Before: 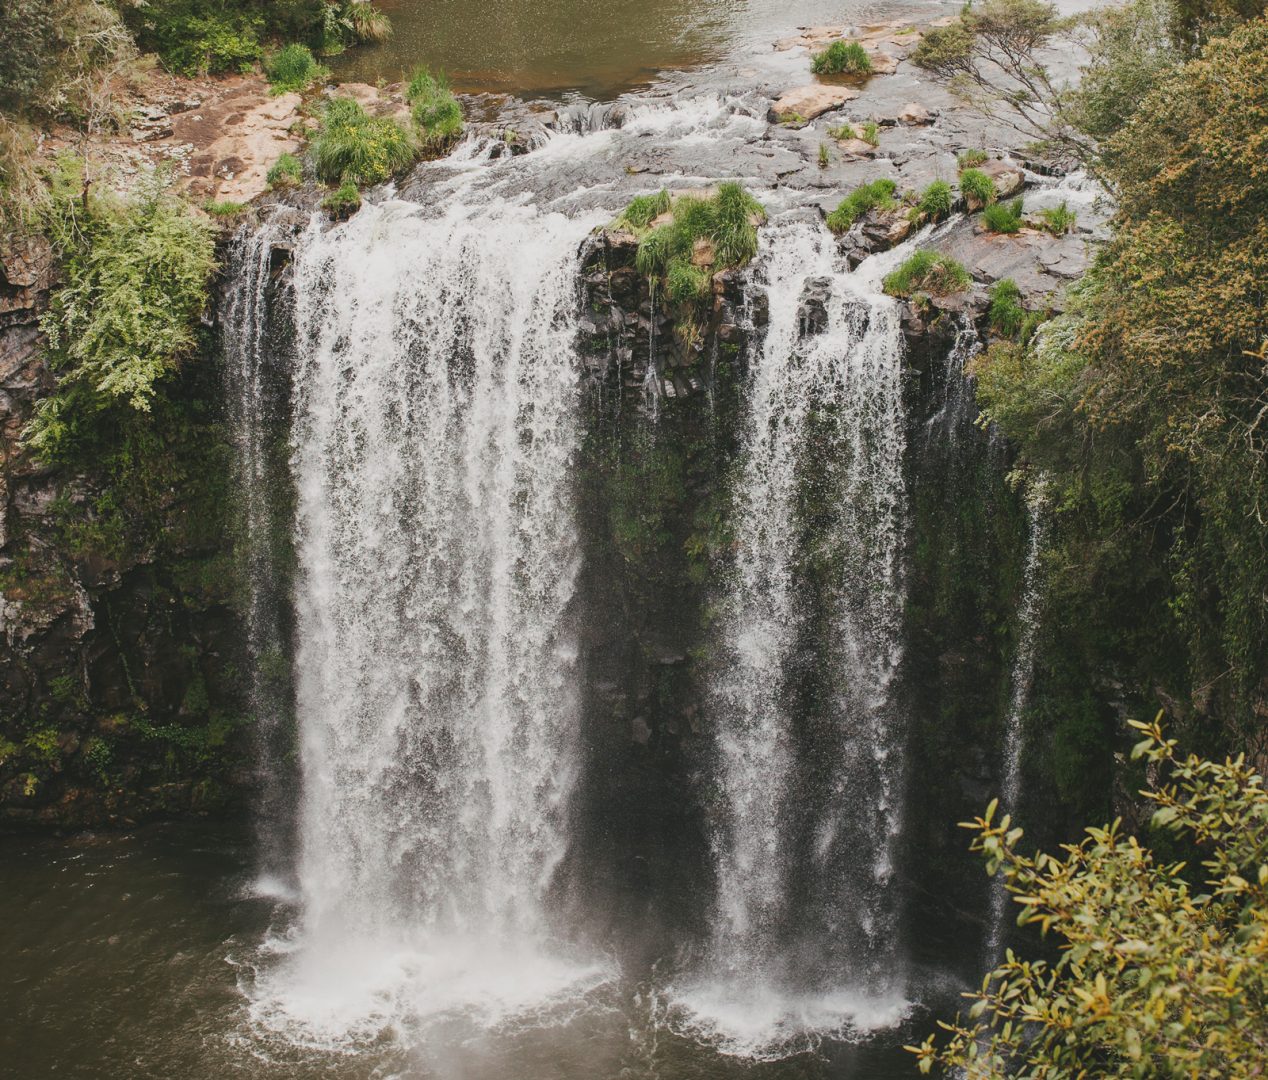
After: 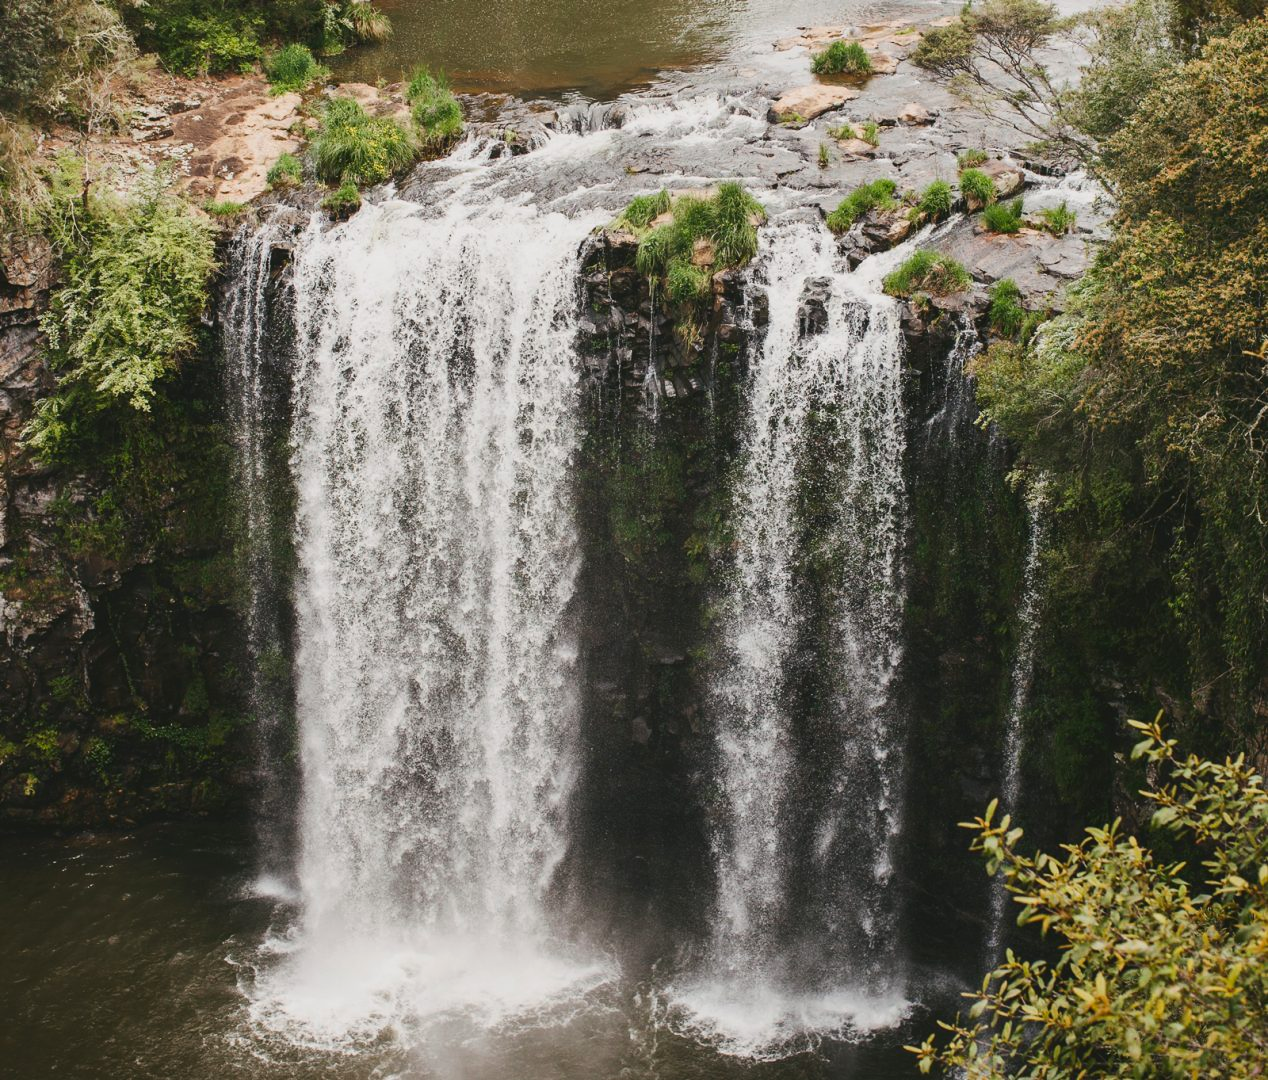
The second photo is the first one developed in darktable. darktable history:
contrast brightness saturation: contrast 0.152, brightness -0.007, saturation 0.098
